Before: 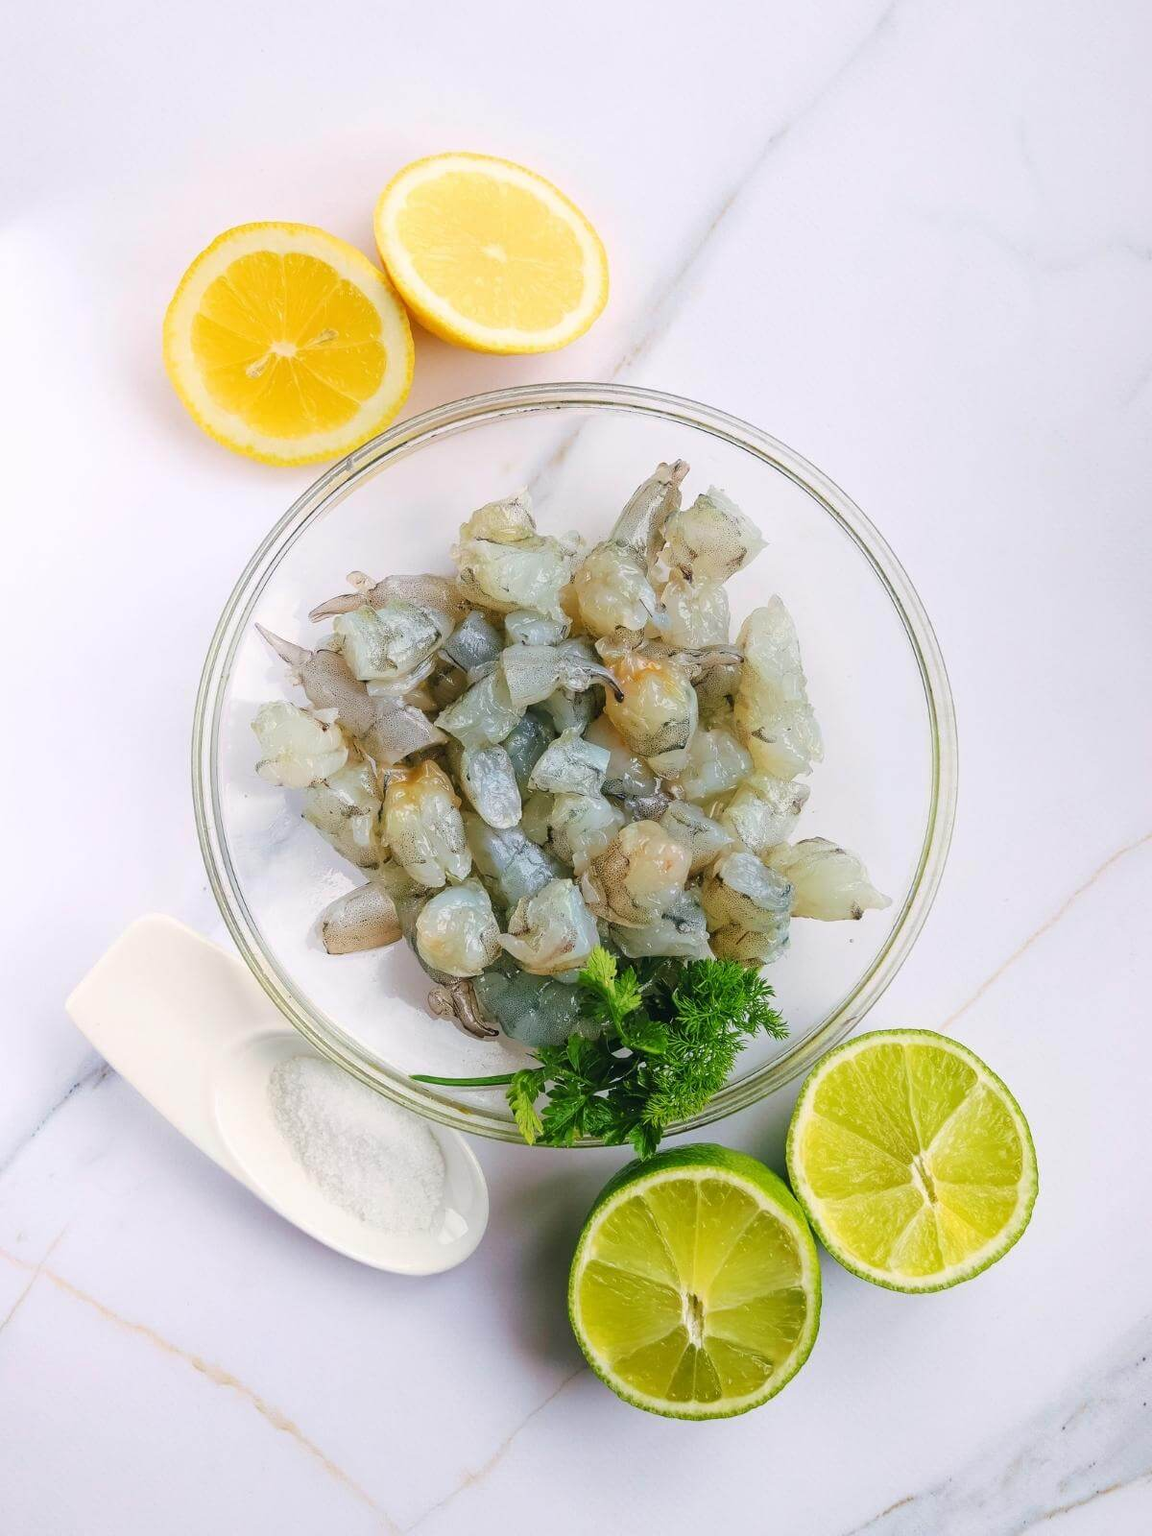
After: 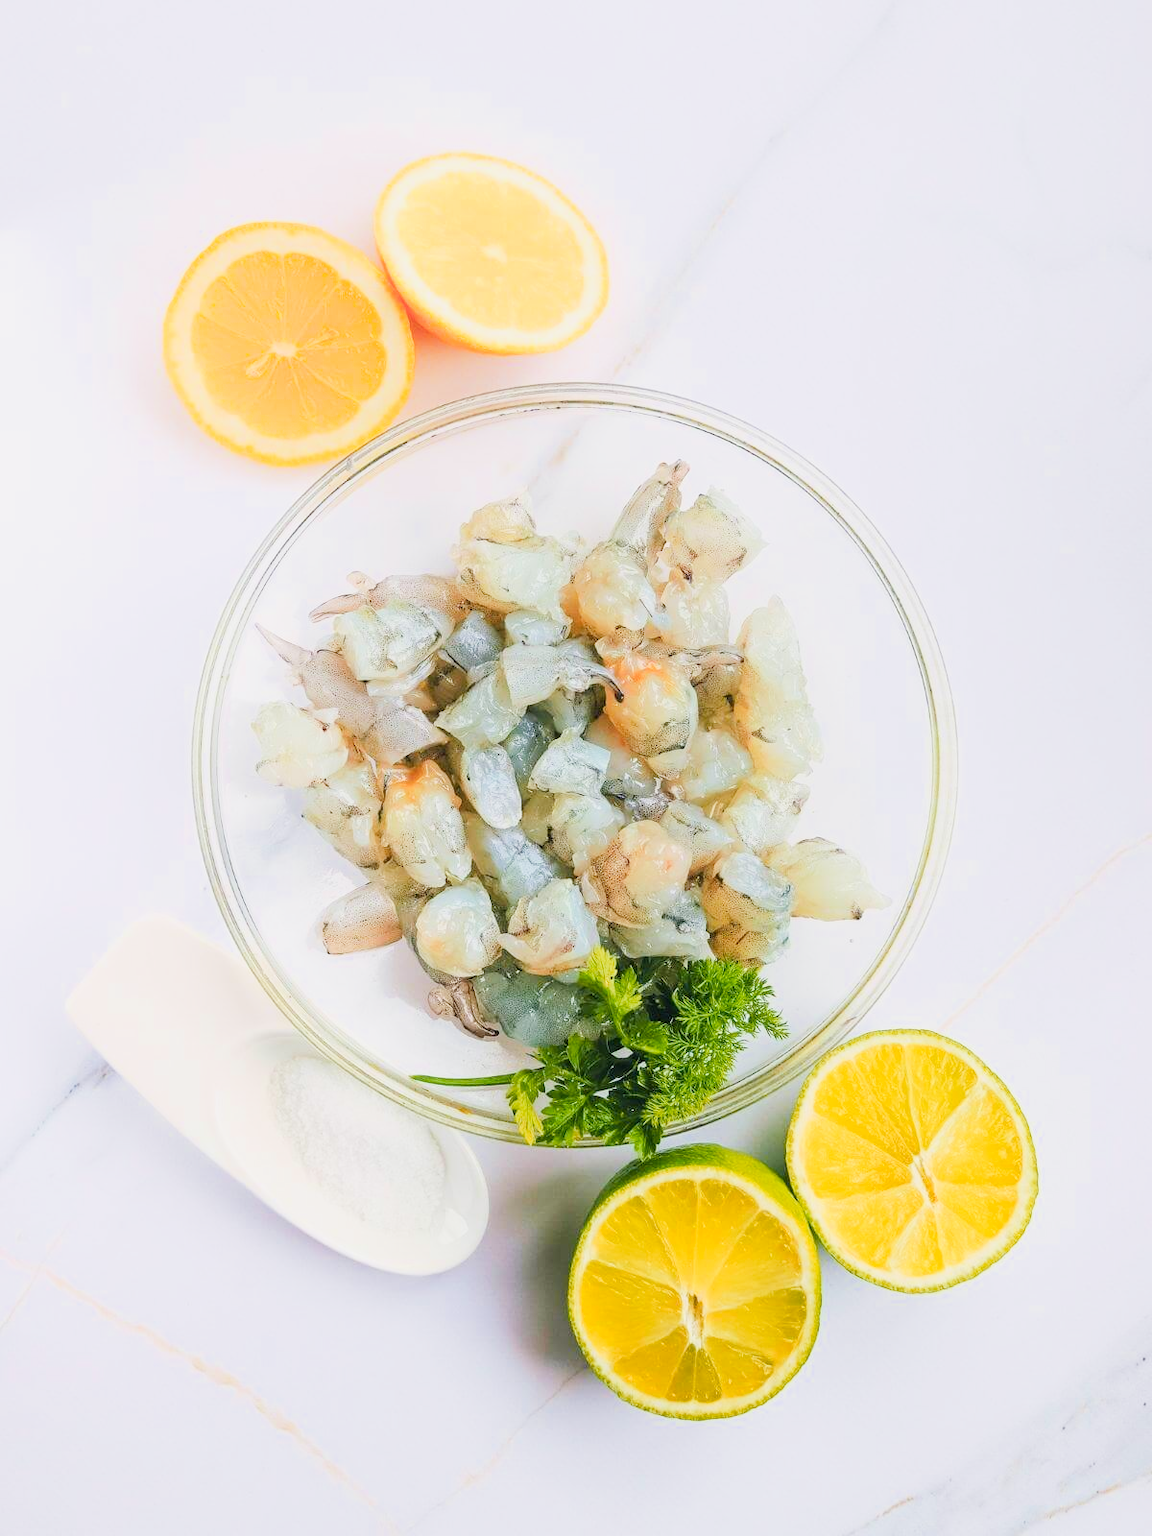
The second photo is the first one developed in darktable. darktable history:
color zones: curves: ch1 [(0.235, 0.558) (0.75, 0.5)]; ch2 [(0.25, 0.462) (0.749, 0.457)], mix 25.94%
exposure: black level correction 0, exposure 1.2 EV, compensate highlight preservation false
filmic rgb: black relative exposure -16 EV, white relative exposure 4.97 EV, hardness 6.25
color correction: highlights a* -0.182, highlights b* -0.124
